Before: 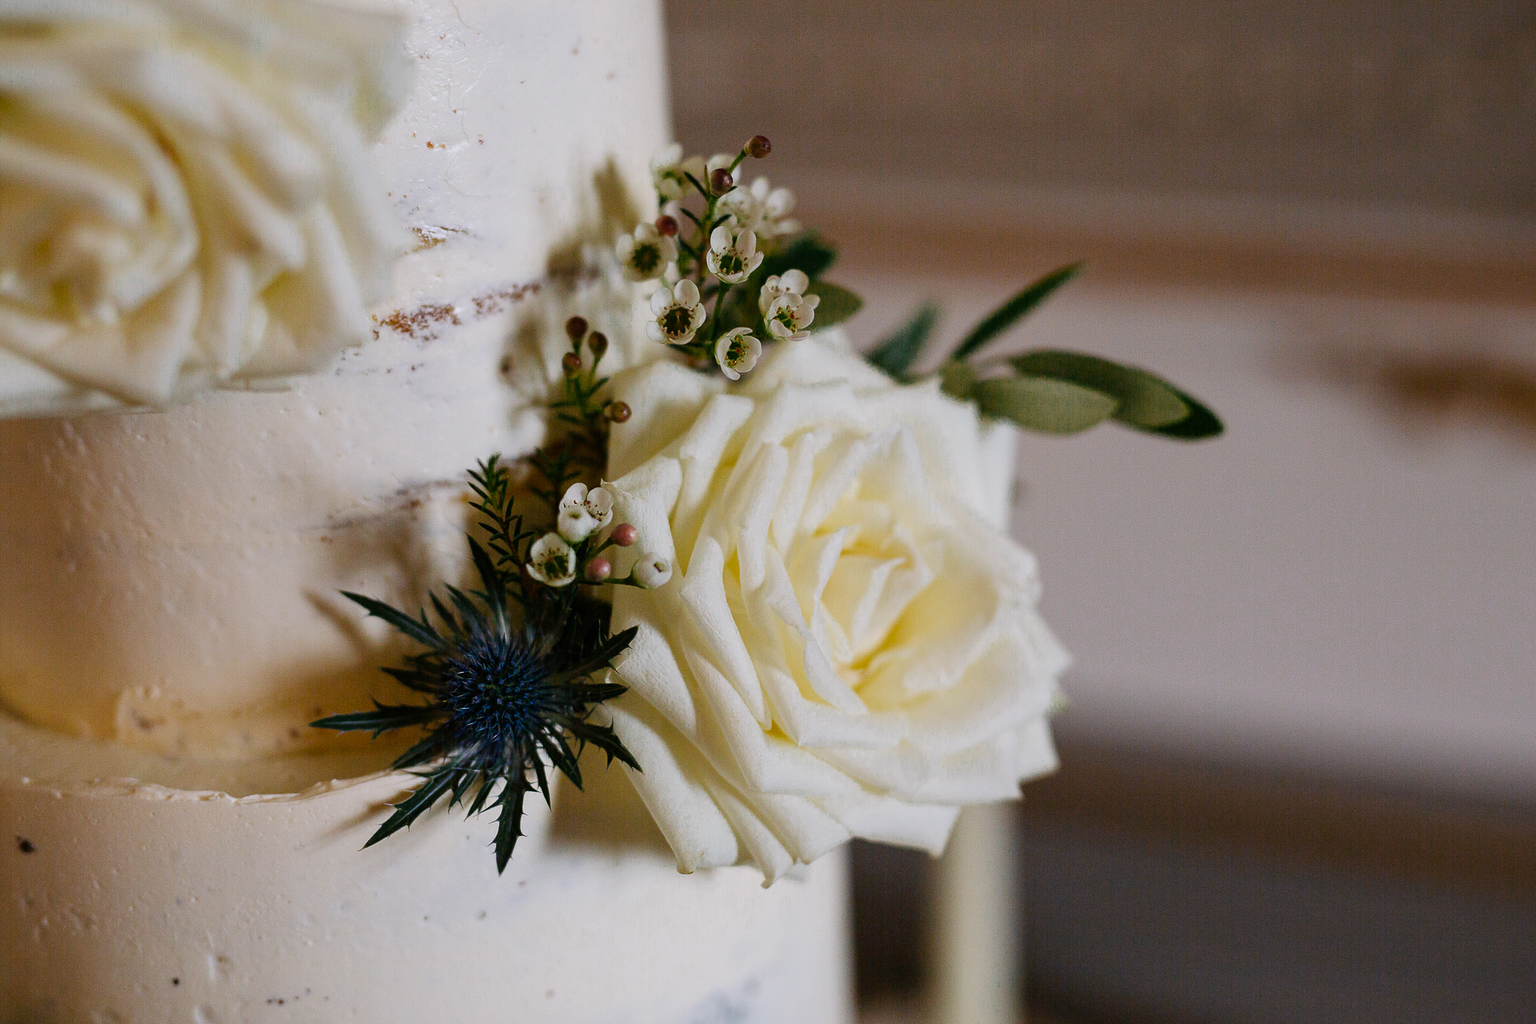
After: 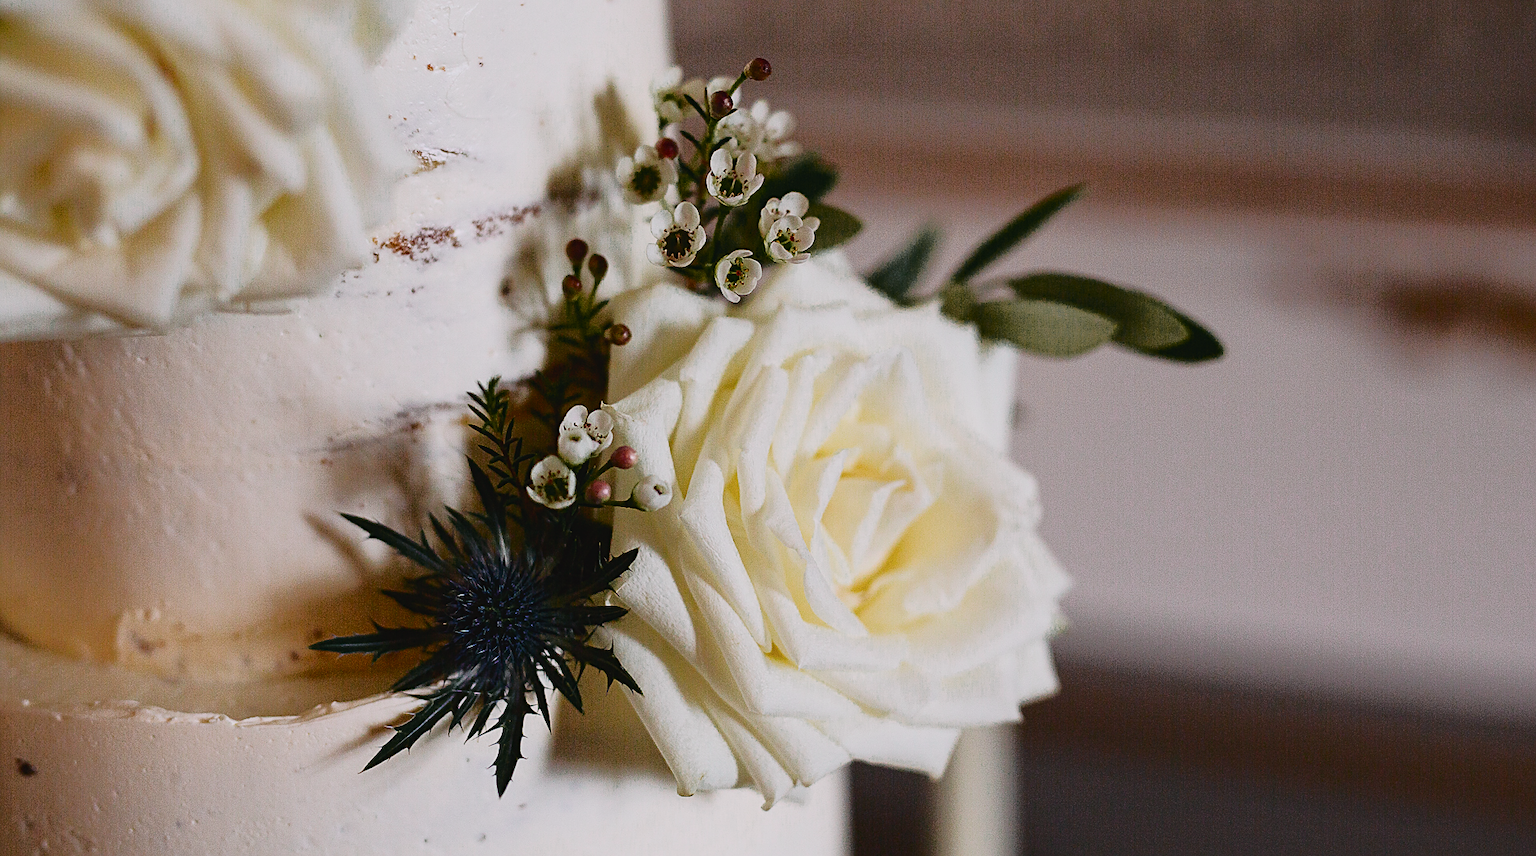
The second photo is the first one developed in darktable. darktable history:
tone curve: curves: ch0 [(0, 0.032) (0.094, 0.08) (0.265, 0.208) (0.41, 0.417) (0.498, 0.496) (0.638, 0.673) (0.819, 0.841) (0.96, 0.899)]; ch1 [(0, 0) (0.161, 0.092) (0.37, 0.302) (0.417, 0.434) (0.495, 0.498) (0.576, 0.589) (0.725, 0.765) (1, 1)]; ch2 [(0, 0) (0.352, 0.403) (0.45, 0.469) (0.521, 0.515) (0.59, 0.579) (1, 1)], color space Lab, independent channels, preserve colors none
crop: top 7.625%, bottom 8.027%
sharpen: on, module defaults
